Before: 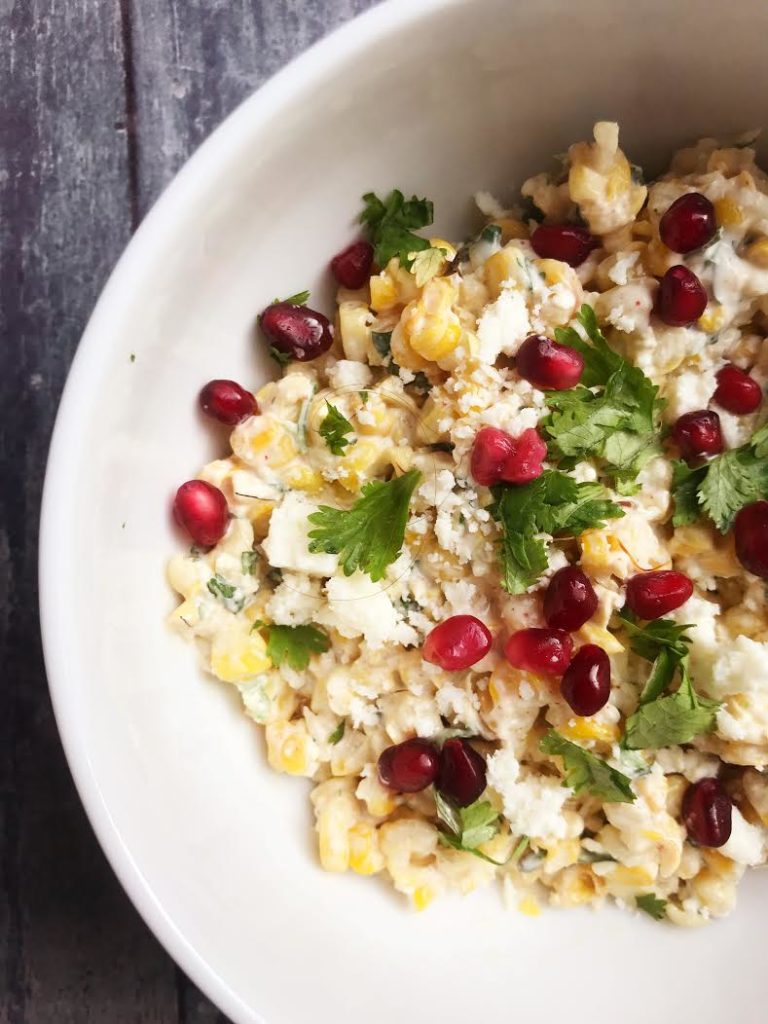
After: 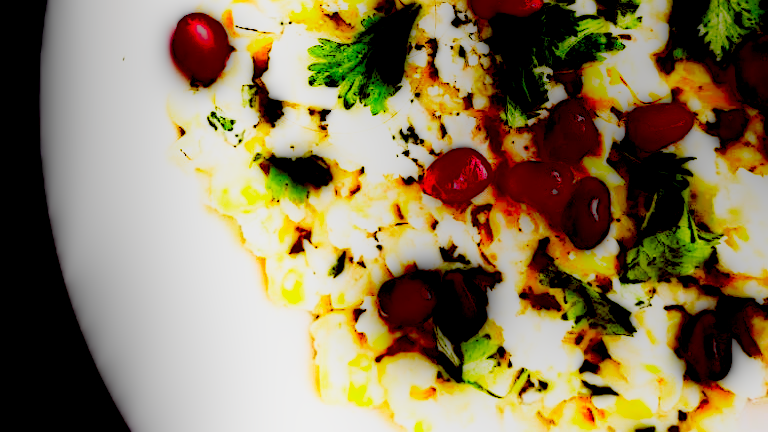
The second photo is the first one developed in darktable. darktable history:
haze removal: strength 0.409, distance 0.213, compatibility mode true
sharpen: on, module defaults
crop: top 45.606%, bottom 12.194%
local contrast: highlights 2%, shadows 227%, detail 164%, midtone range 0.005
base curve: curves: ch0 [(0, 0) (0.026, 0.03) (0.109, 0.232) (0.351, 0.748) (0.669, 0.968) (1, 1)], preserve colors none
contrast brightness saturation: contrast 0.761, brightness -0.982, saturation 0.997
